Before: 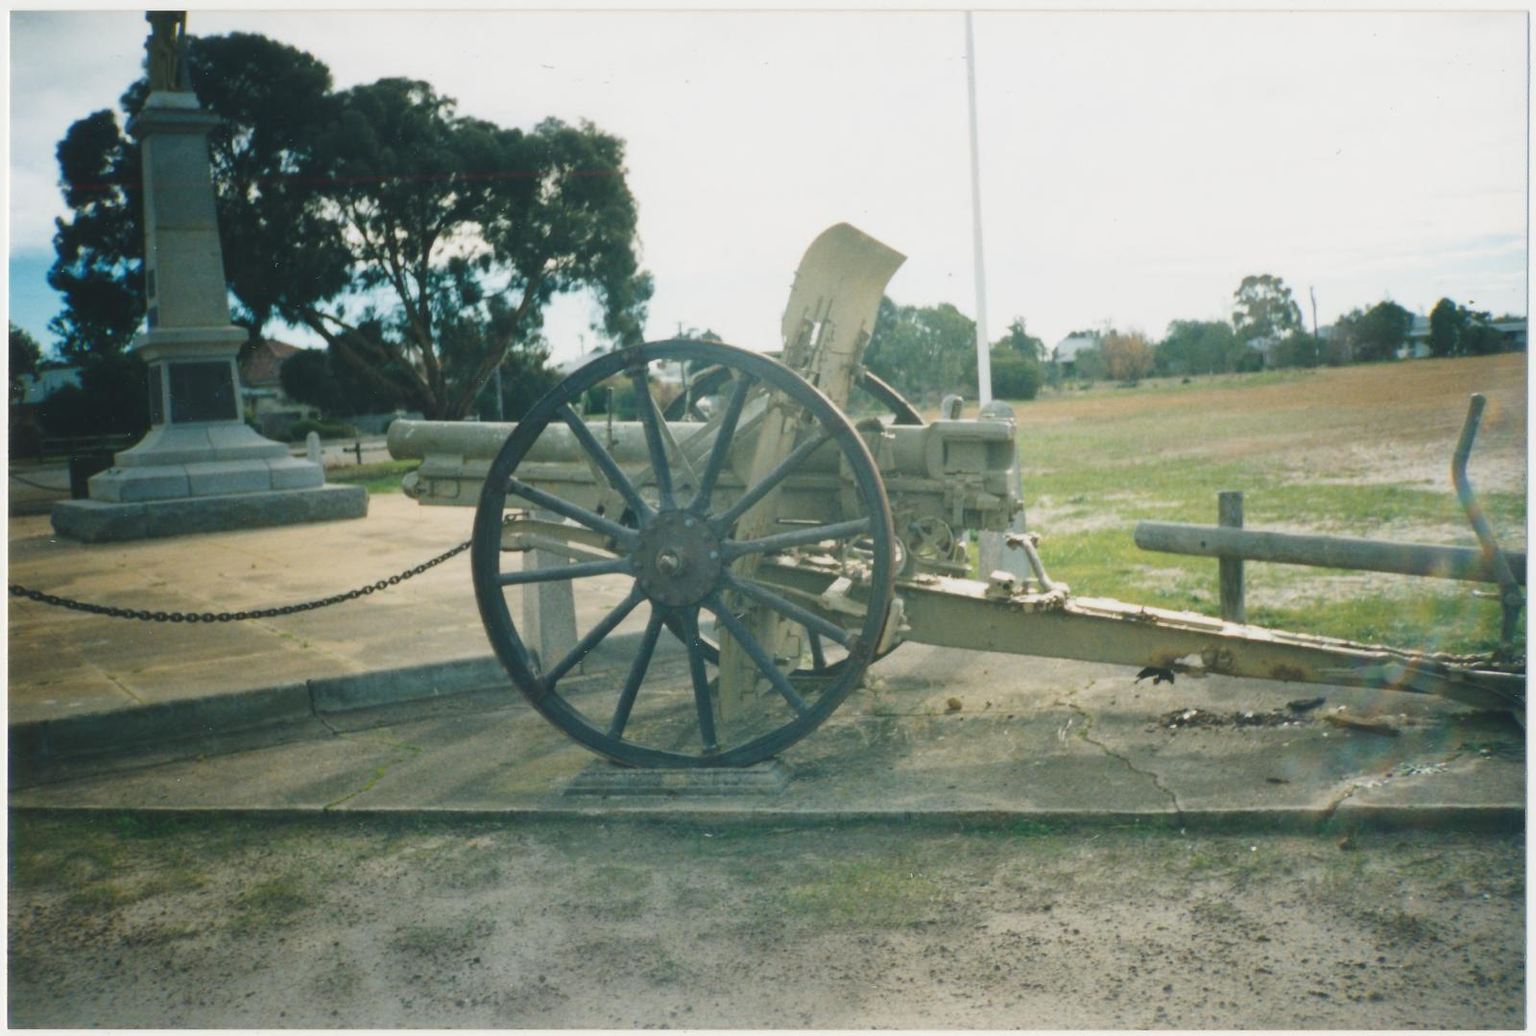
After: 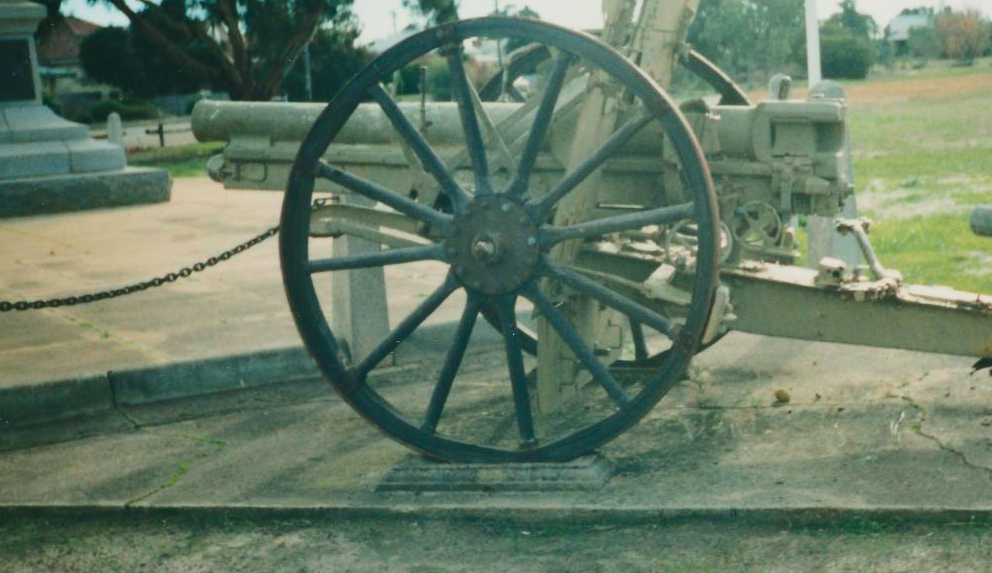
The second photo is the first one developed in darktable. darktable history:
crop: left 13.312%, top 31.28%, right 24.627%, bottom 15.582%
tone curve: curves: ch0 [(0, 0) (0.068, 0.031) (0.175, 0.132) (0.337, 0.304) (0.498, 0.511) (0.748, 0.762) (0.993, 0.954)]; ch1 [(0, 0) (0.294, 0.184) (0.359, 0.34) (0.362, 0.35) (0.43, 0.41) (0.469, 0.453) (0.495, 0.489) (0.54, 0.563) (0.612, 0.641) (1, 1)]; ch2 [(0, 0) (0.431, 0.419) (0.495, 0.502) (0.524, 0.534) (0.557, 0.56) (0.634, 0.654) (0.728, 0.722) (1, 1)], color space Lab, independent channels, preserve colors none
white balance: emerald 1
